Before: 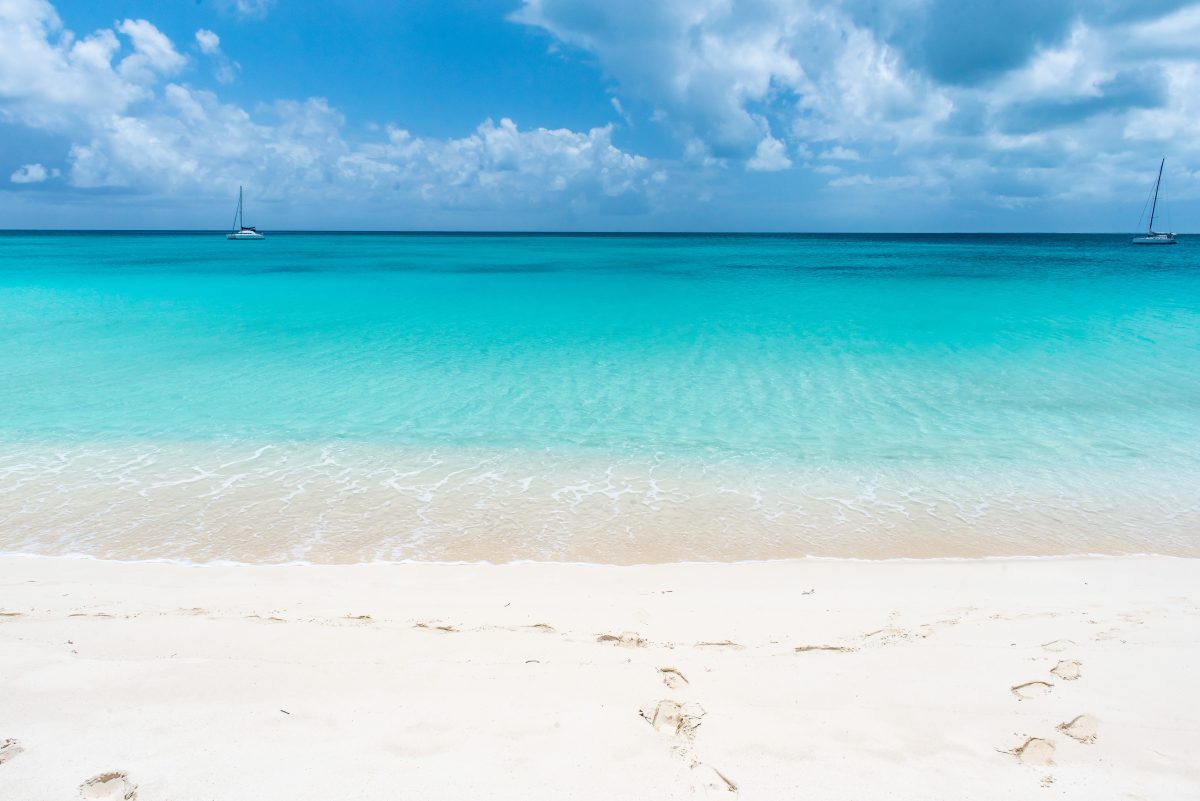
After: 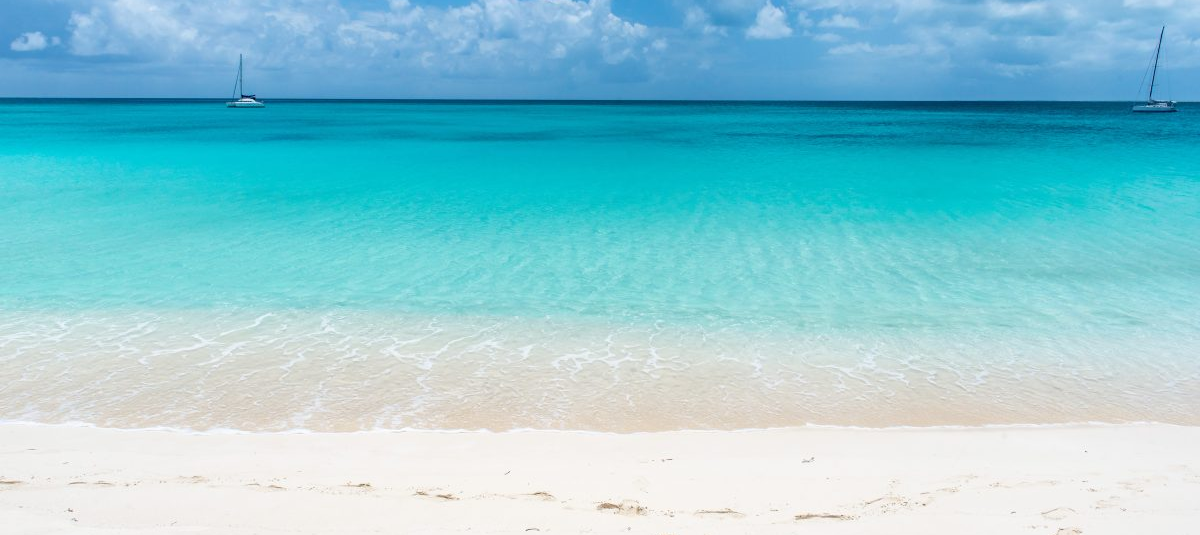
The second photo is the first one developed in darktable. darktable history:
crop: top 16.49%, bottom 16.69%
